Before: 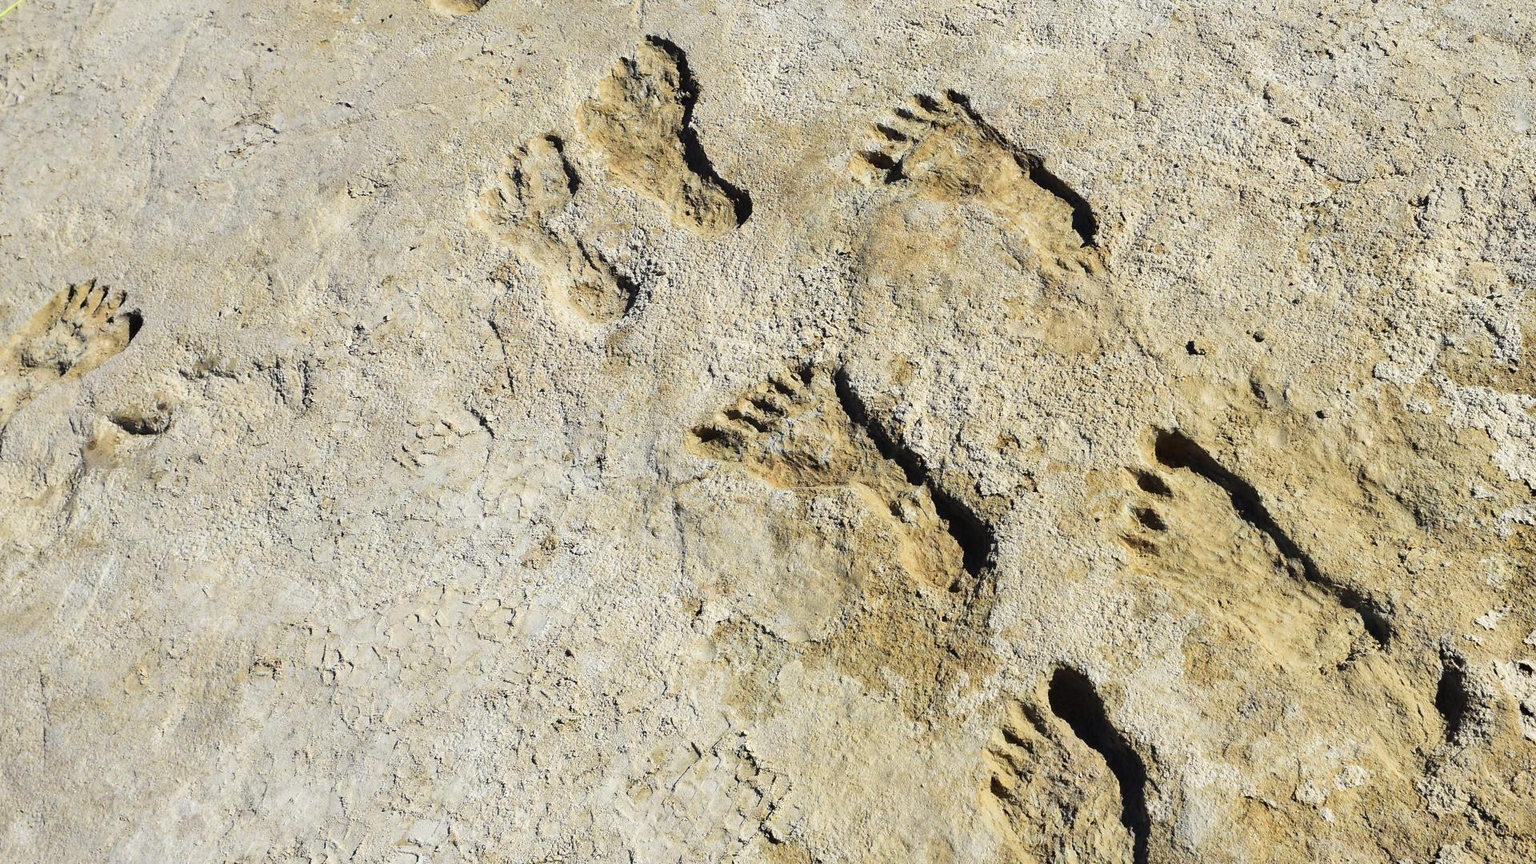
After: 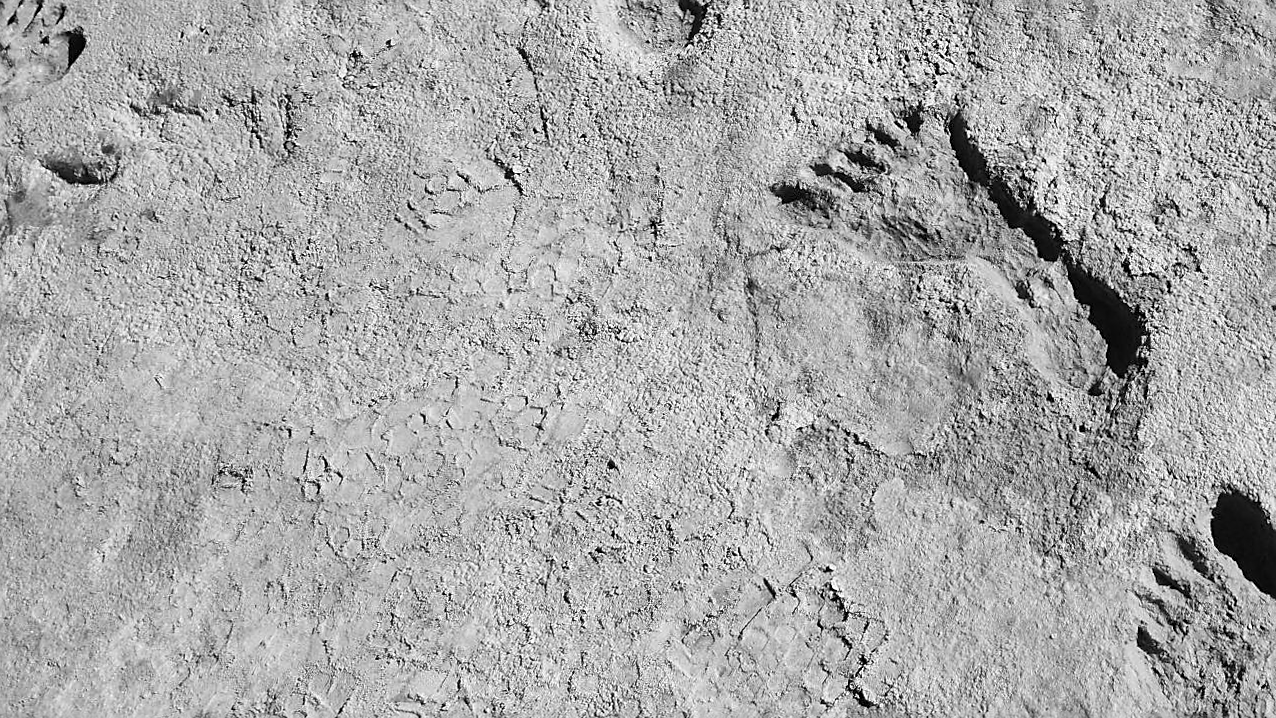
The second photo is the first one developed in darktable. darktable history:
monochrome: on, module defaults
crop and rotate: angle -0.82°, left 3.85%, top 31.828%, right 27.992%
shadows and highlights: soften with gaussian
sharpen: on, module defaults
color contrast: green-magenta contrast 0.3, blue-yellow contrast 0.15
local contrast: mode bilateral grid, contrast 100, coarseness 100, detail 91%, midtone range 0.2
color correction: highlights a* 17.03, highlights b* 0.205, shadows a* -15.38, shadows b* -14.56, saturation 1.5
